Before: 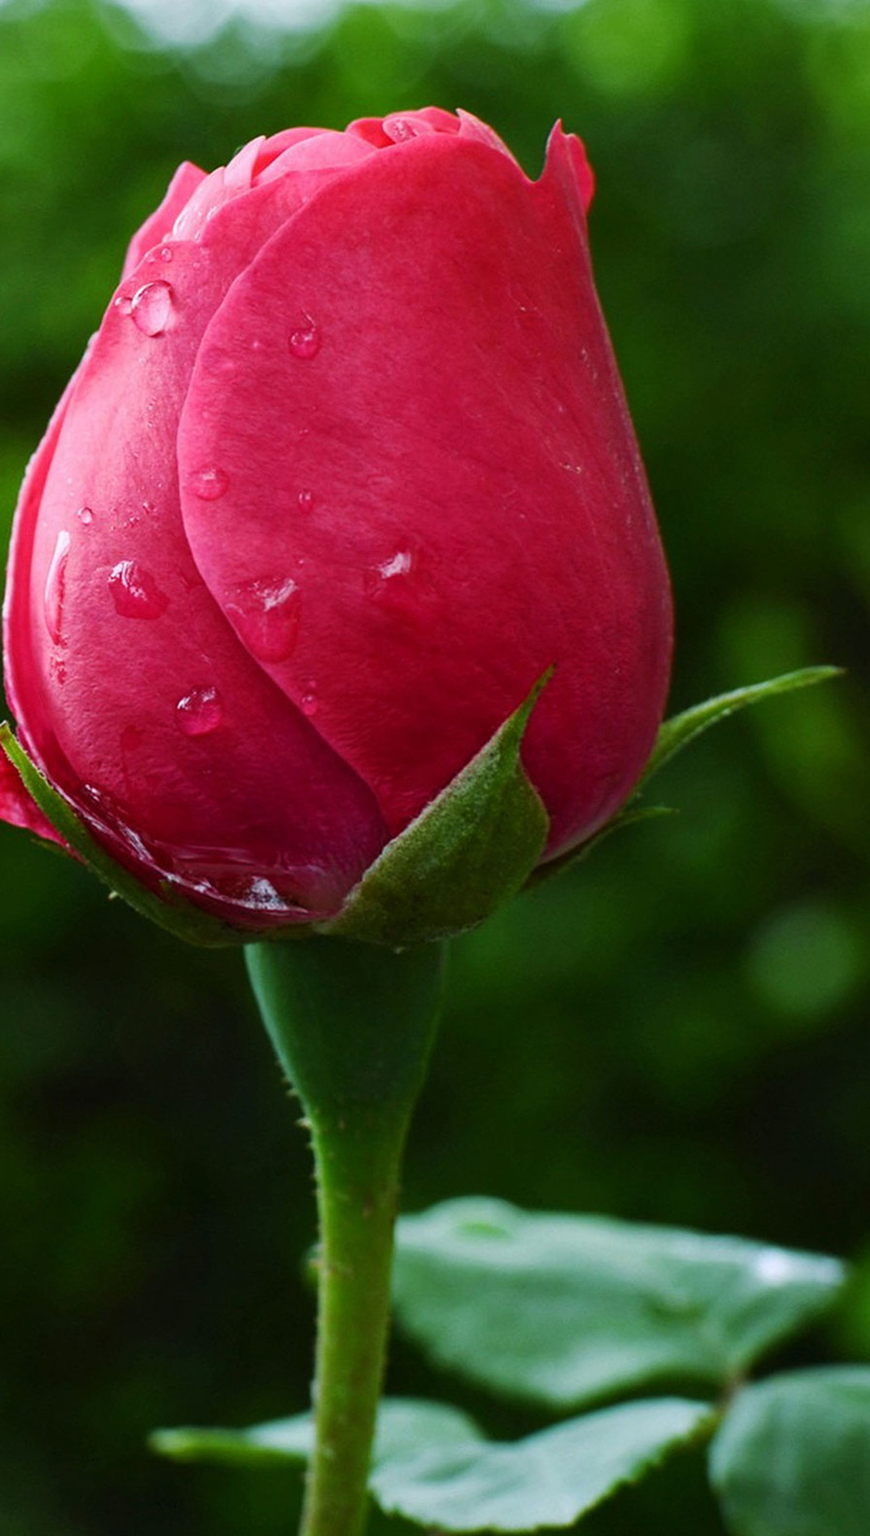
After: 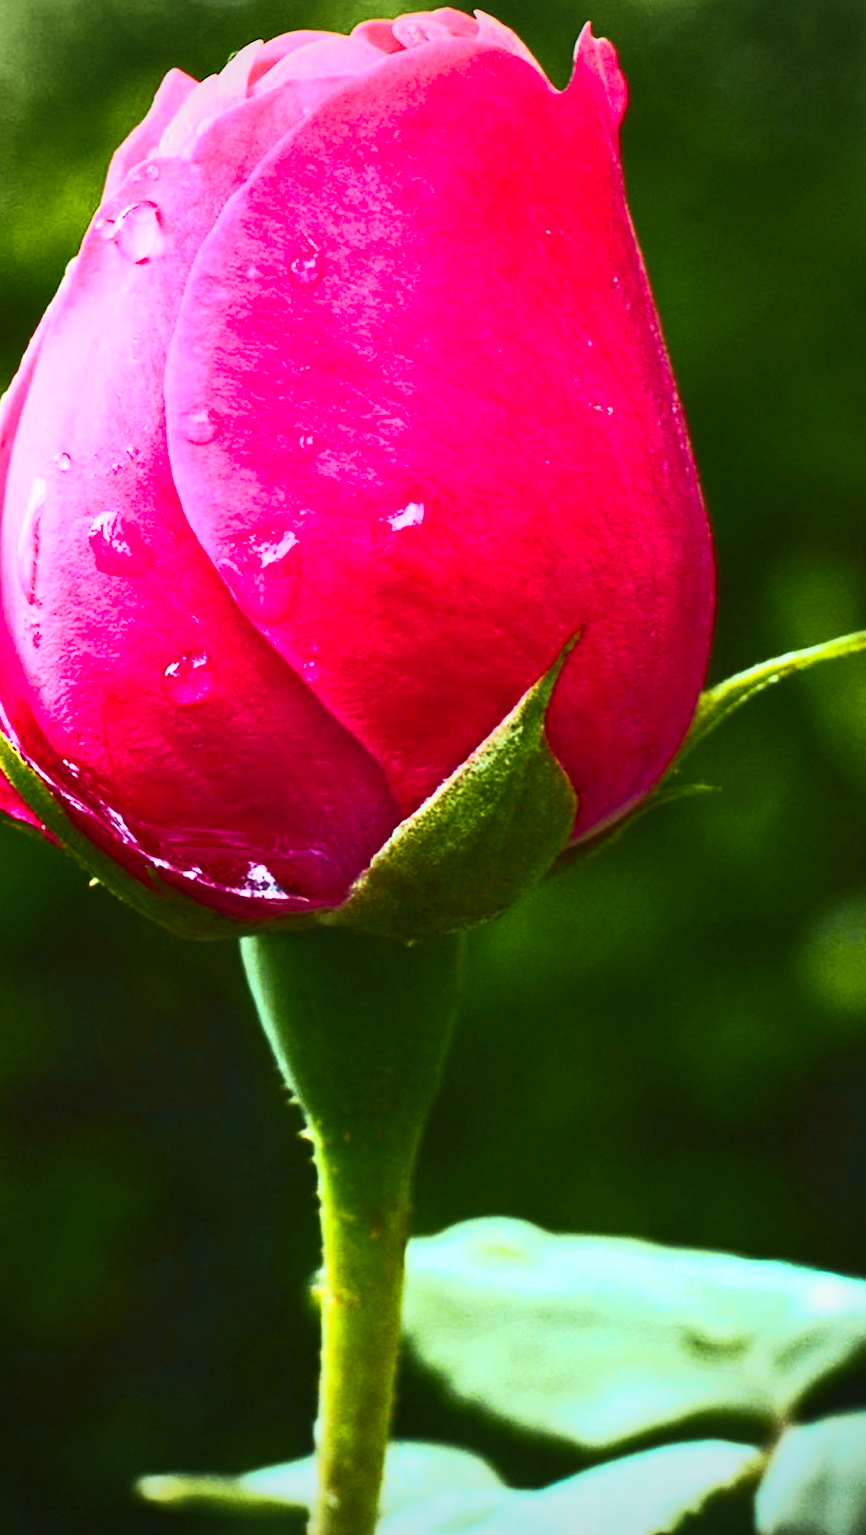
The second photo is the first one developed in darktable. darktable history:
crop: left 3.349%, top 6.509%, right 6.788%, bottom 3.291%
color zones: curves: ch1 [(0.309, 0.524) (0.41, 0.329) (0.508, 0.509)]; ch2 [(0.25, 0.457) (0.75, 0.5)]
color correction: highlights b* -0.045, saturation 0.986
velvia: strength 56.12%
exposure: black level correction 0, exposure 0.498 EV, compensate highlight preservation false
vignetting: brightness -0.575
contrast brightness saturation: contrast 0.83, brightness 0.605, saturation 0.608
